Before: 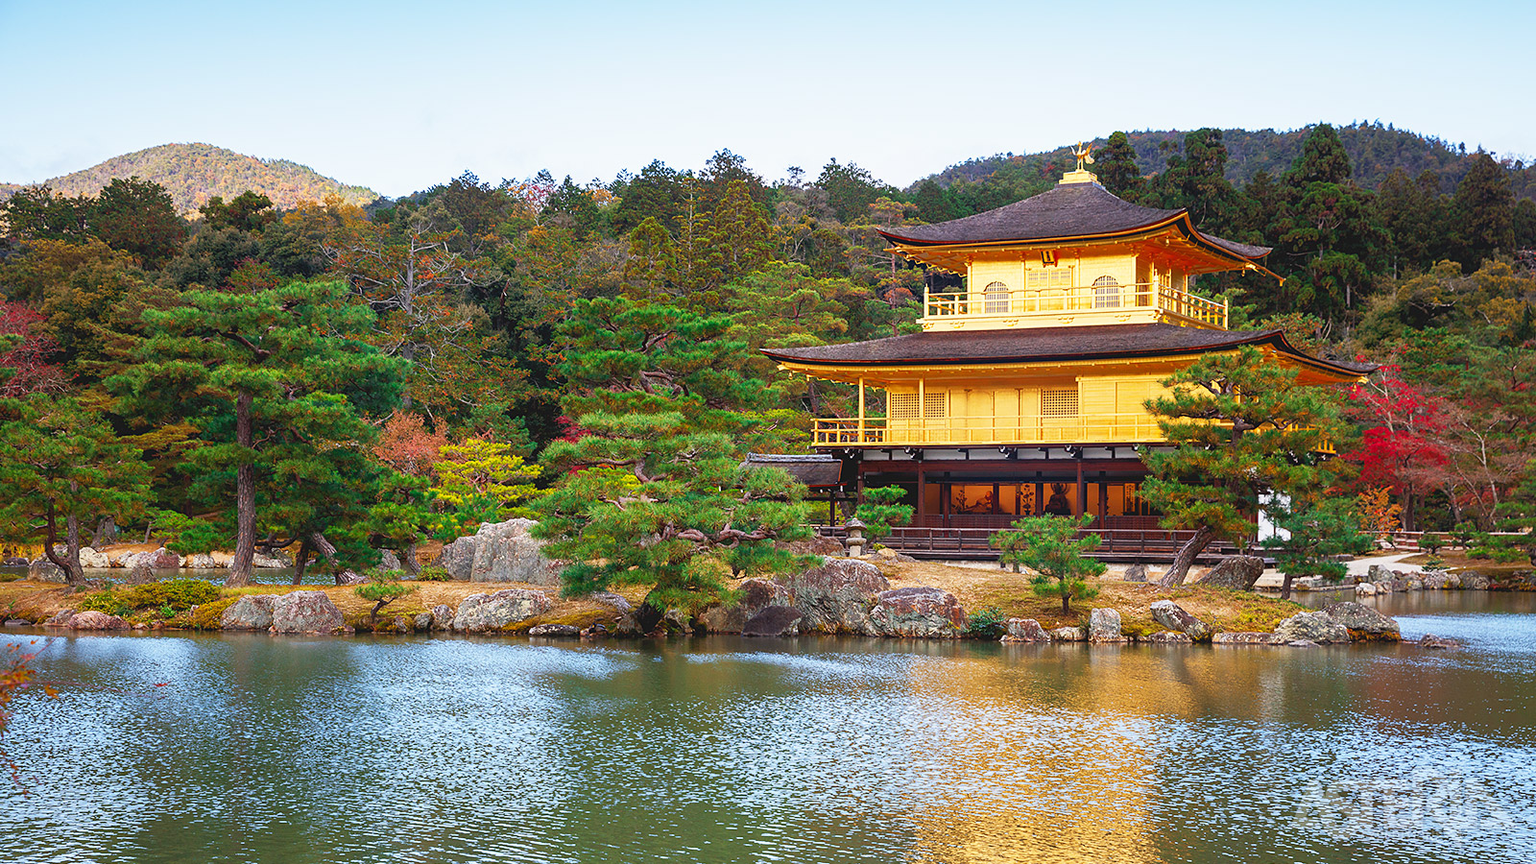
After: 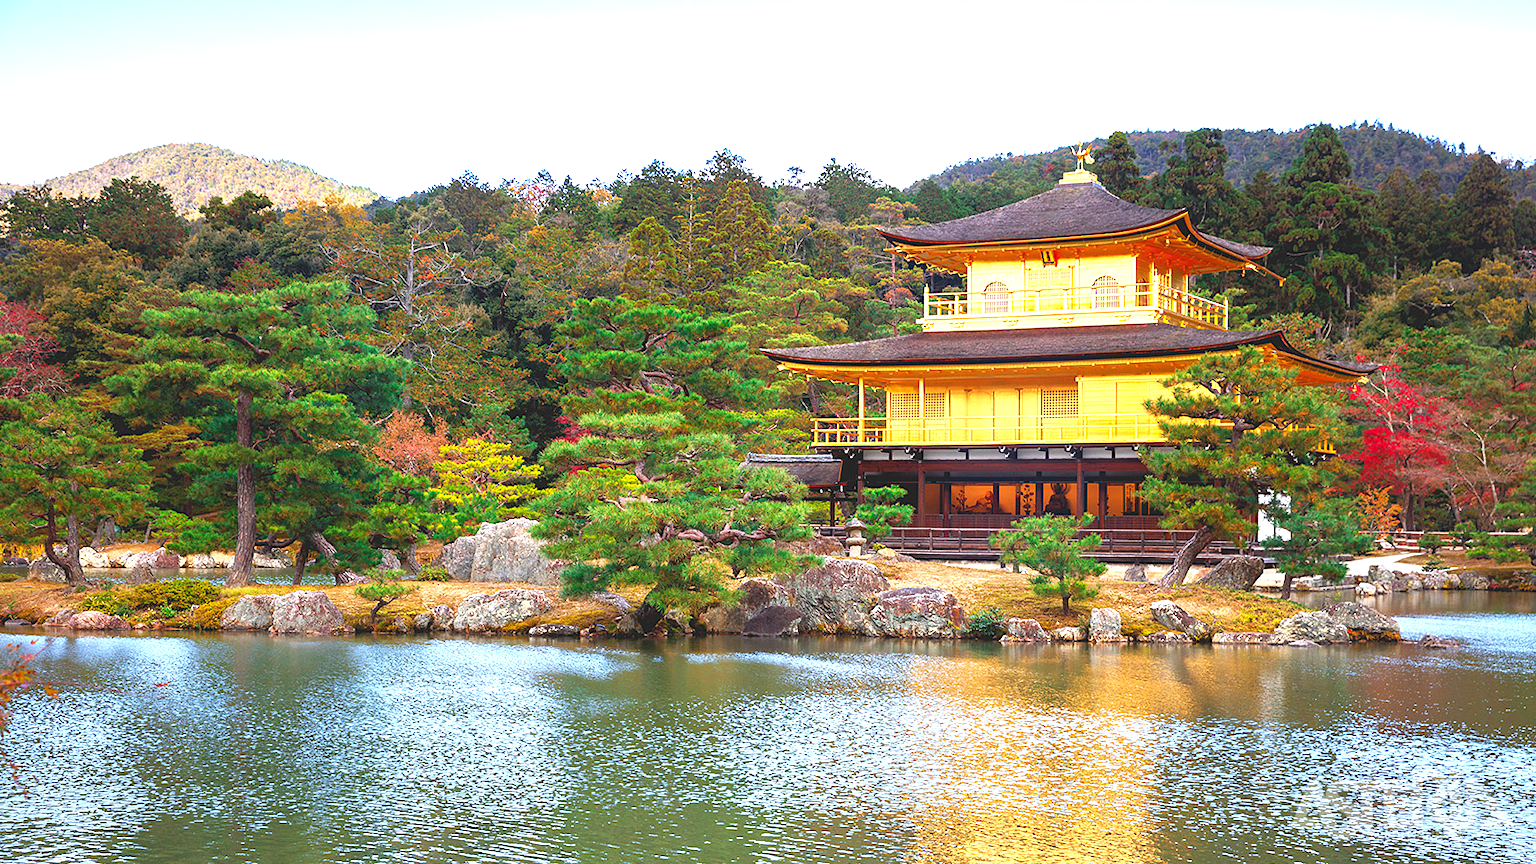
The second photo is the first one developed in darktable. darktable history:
local contrast: mode bilateral grid, contrast 100, coarseness 100, detail 91%, midtone range 0.2
exposure: black level correction 0, exposure 0.7 EV, compensate exposure bias true, compensate highlight preservation false
